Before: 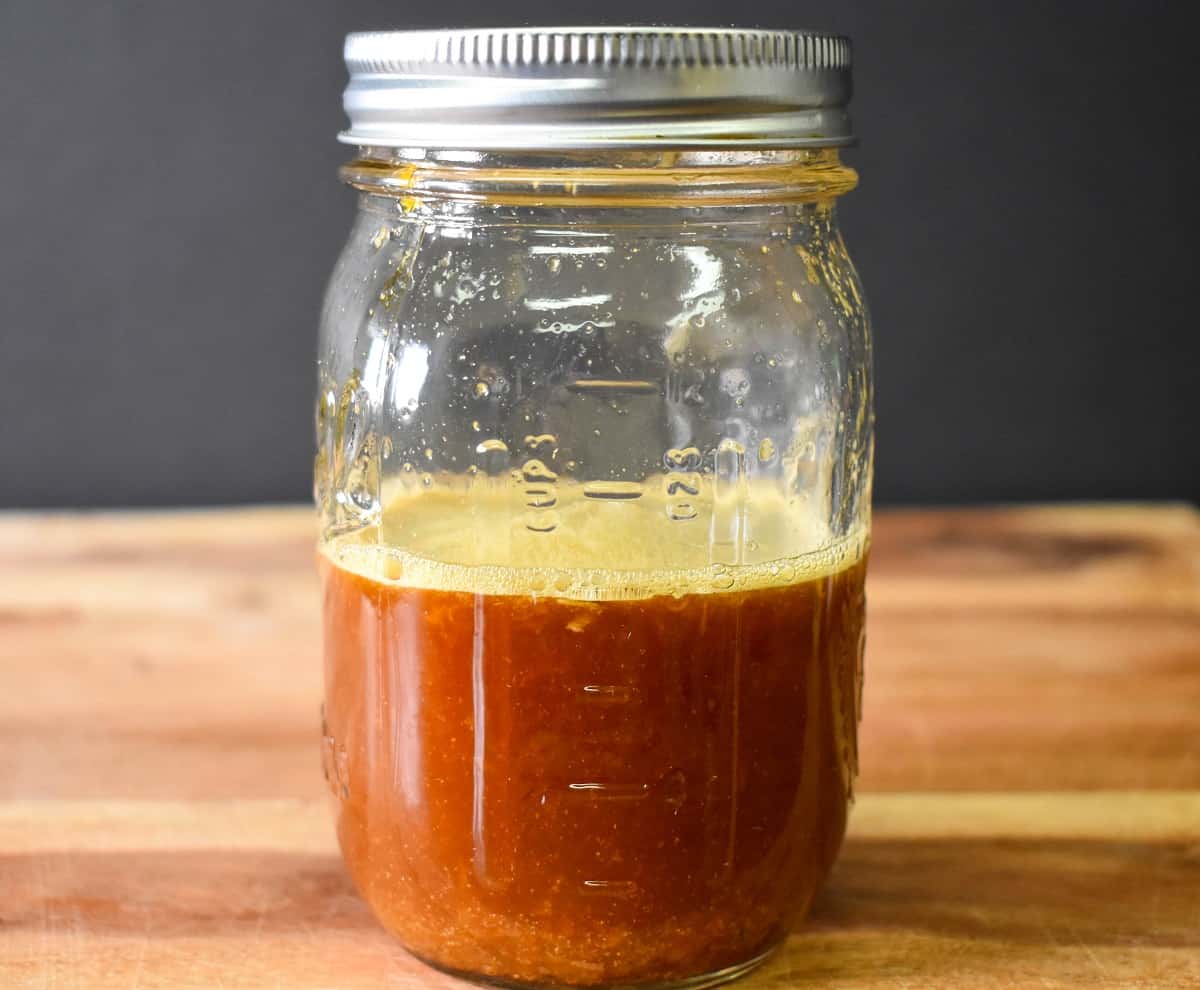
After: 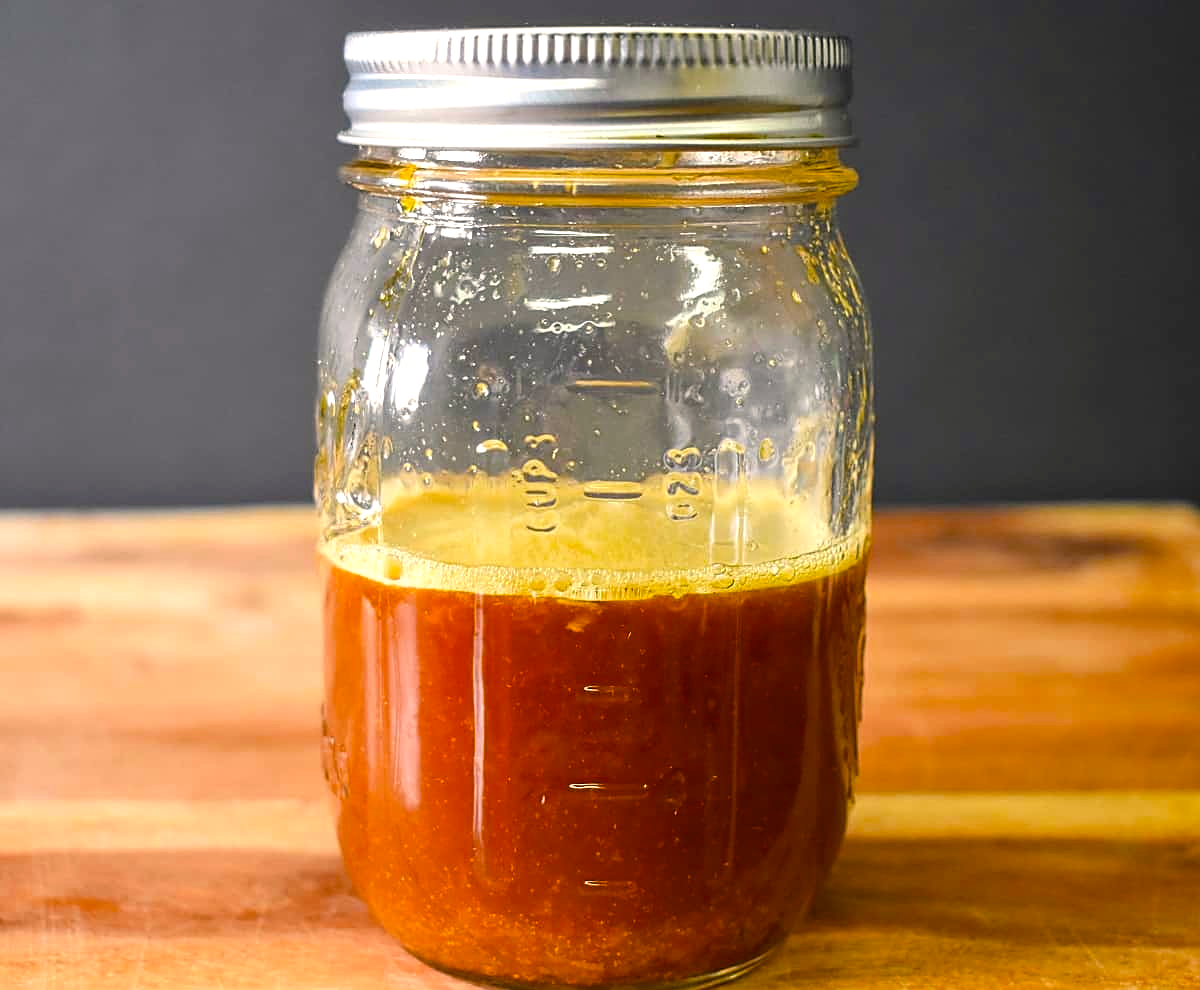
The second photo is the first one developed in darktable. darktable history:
sharpen: on, module defaults
color balance rgb: power › hue 207.02°, highlights gain › chroma 2.017%, highlights gain › hue 66.06°, perceptual saturation grading › global saturation 16.256%, perceptual brilliance grading › global brilliance 9.754%, perceptual brilliance grading › shadows 14.806%, global vibrance 15.733%, saturation formula JzAzBz (2021)
